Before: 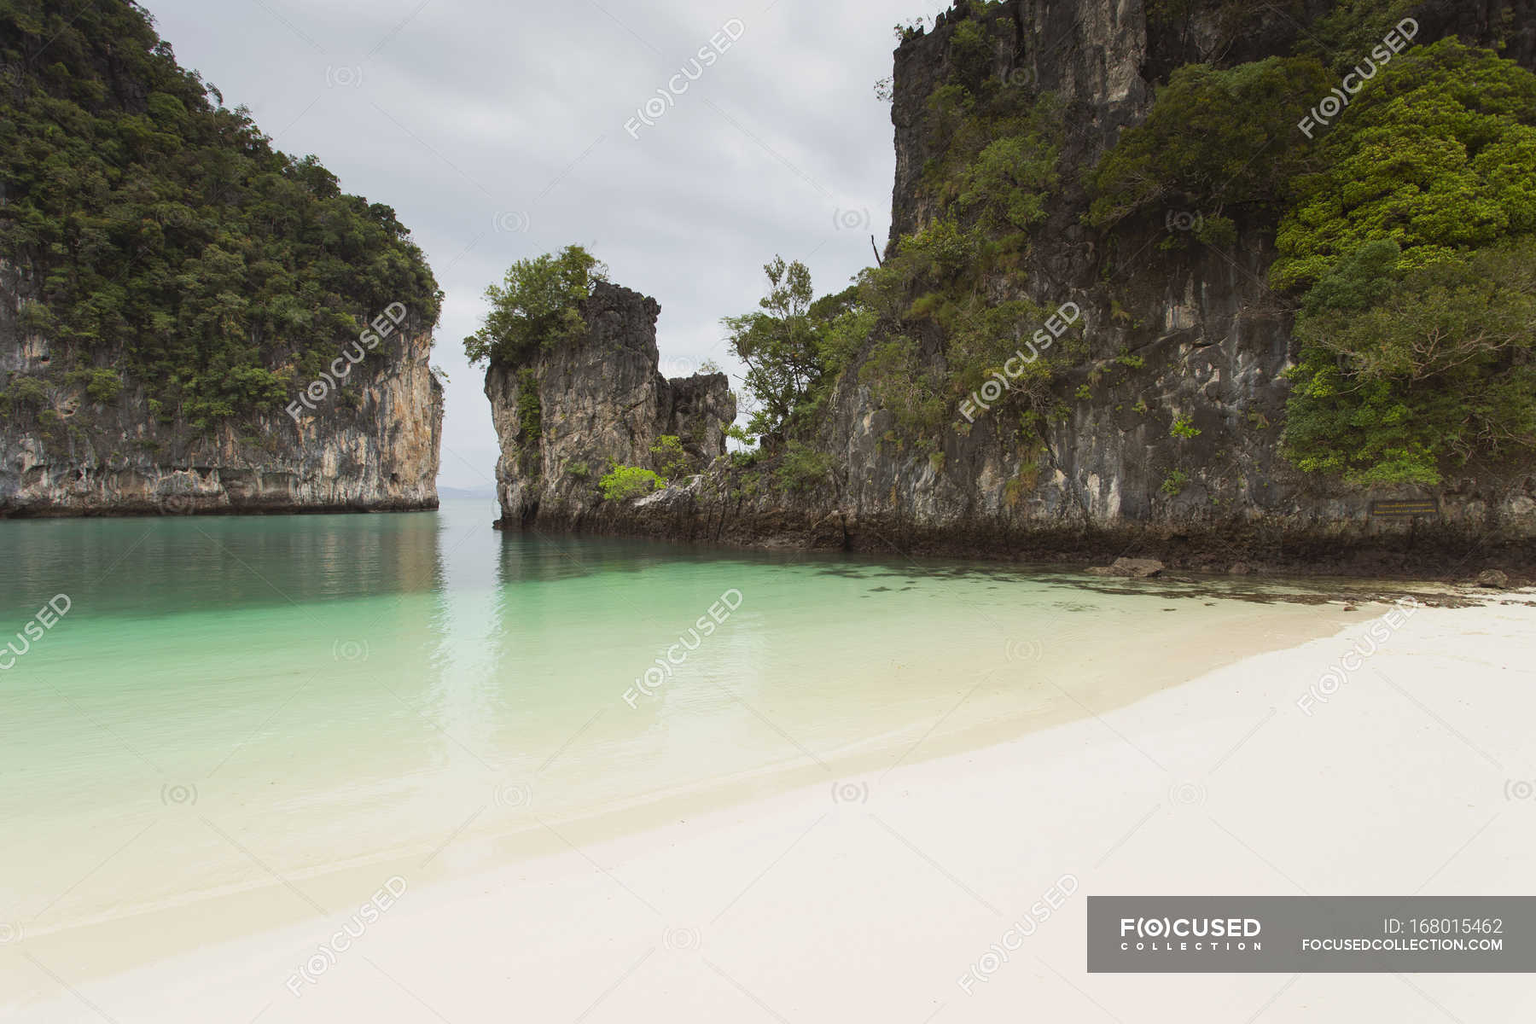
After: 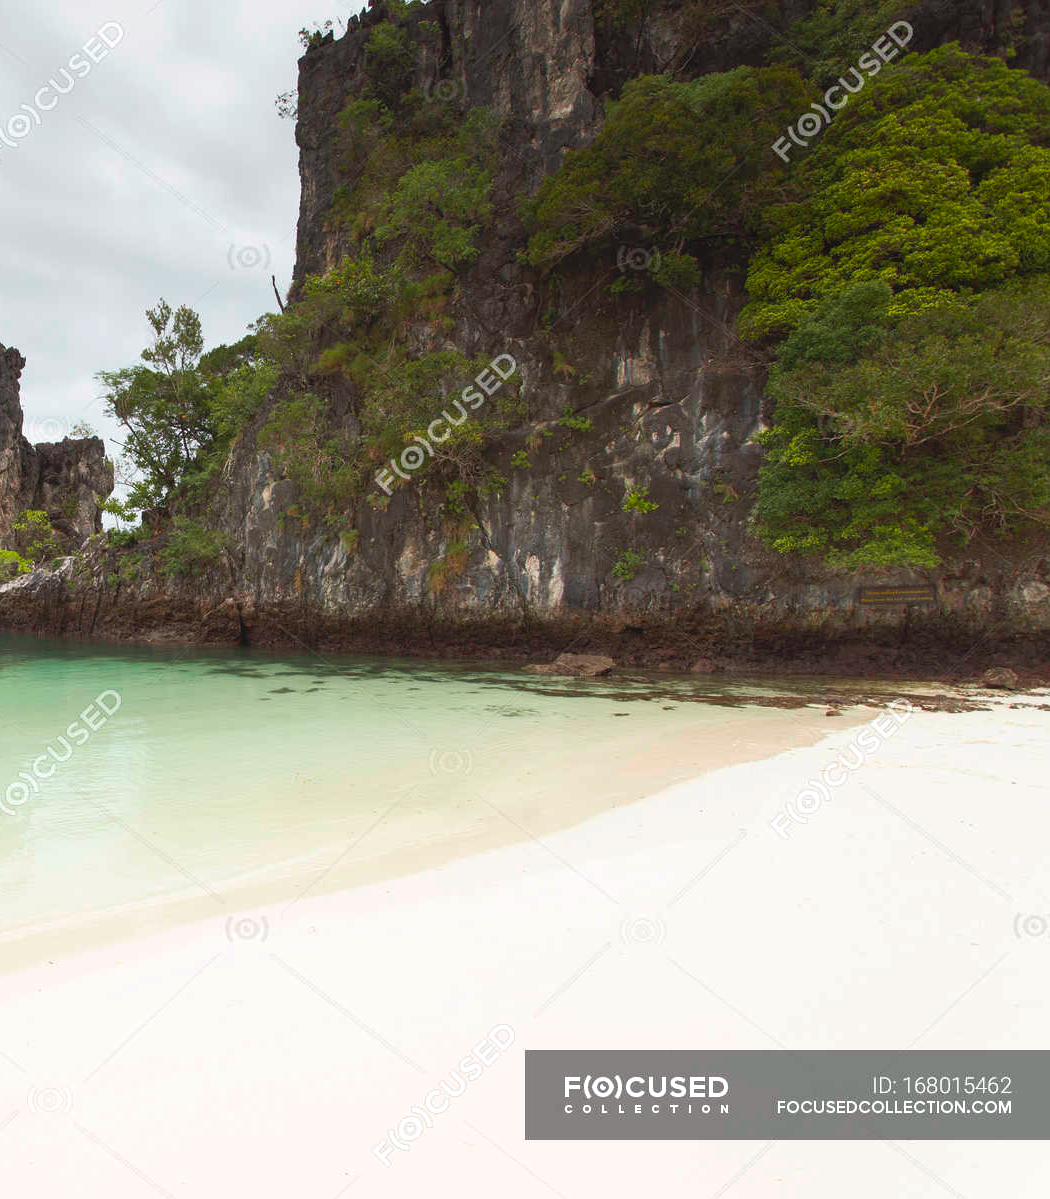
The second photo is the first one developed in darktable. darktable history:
exposure: black level correction 0.001, exposure 0.192 EV, compensate highlight preservation false
crop: left 41.645%
tone curve: curves: ch0 [(0.001, 0.042) (0.128, 0.16) (0.452, 0.42) (0.603, 0.566) (0.754, 0.733) (1, 1)]; ch1 [(0, 0) (0.325, 0.327) (0.412, 0.441) (0.473, 0.466) (0.5, 0.499) (0.549, 0.558) (0.617, 0.625) (0.713, 0.7) (1, 1)]; ch2 [(0, 0) (0.386, 0.397) (0.445, 0.47) (0.505, 0.498) (0.529, 0.524) (0.574, 0.569) (0.652, 0.641) (1, 1)], color space Lab, independent channels, preserve colors none
